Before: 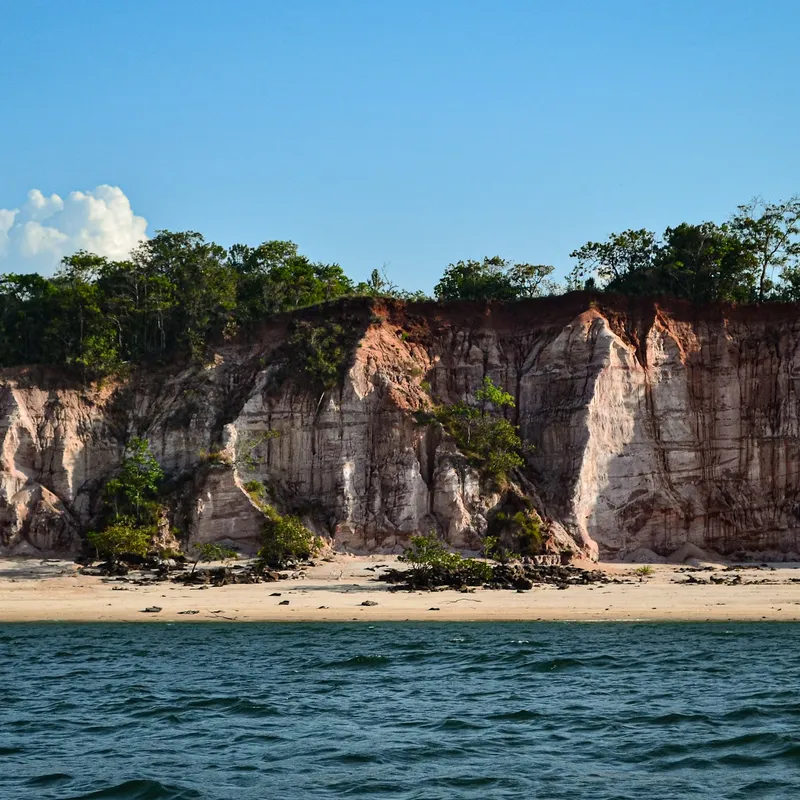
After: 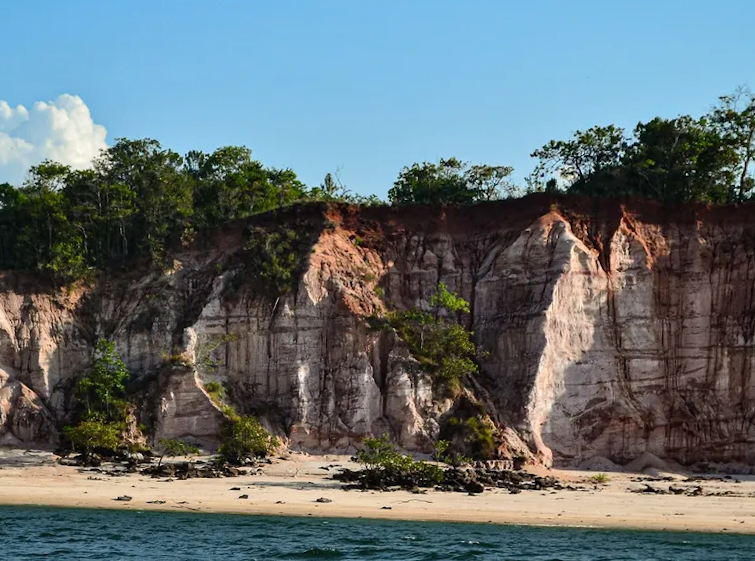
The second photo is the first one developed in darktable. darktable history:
crop and rotate: top 12.5%, bottom 12.5%
tone equalizer: on, module defaults
rotate and perspective: rotation 0.062°, lens shift (vertical) 0.115, lens shift (horizontal) -0.133, crop left 0.047, crop right 0.94, crop top 0.061, crop bottom 0.94
